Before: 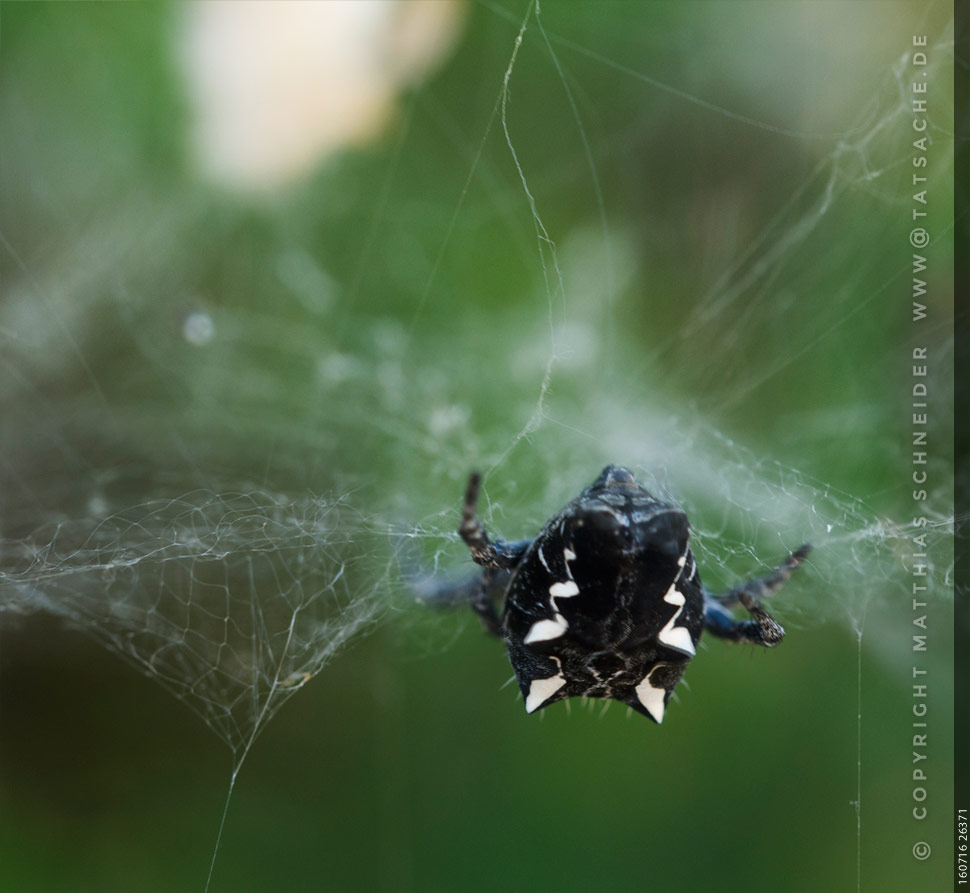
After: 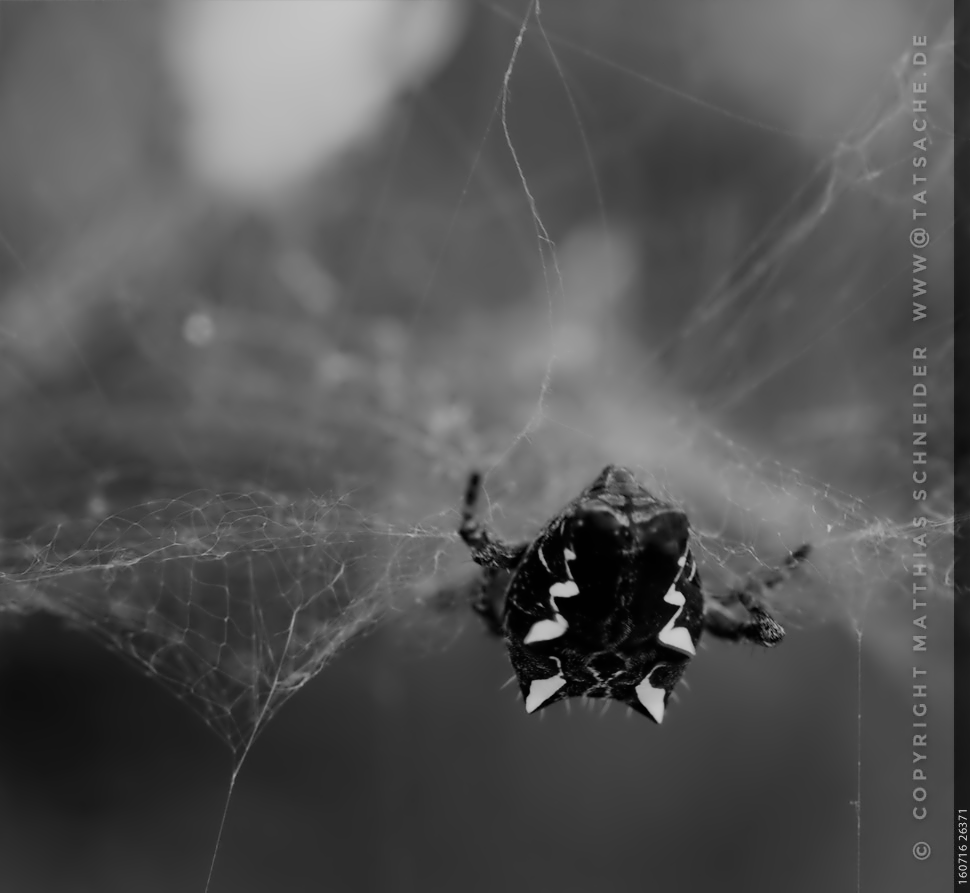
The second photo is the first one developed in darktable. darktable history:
haze removal: adaptive false
color correction: highlights a* -10.69, highlights b* -19.19
contrast equalizer: octaves 7, y [[0.5 ×6], [0.5 ×6], [0.5 ×6], [0, 0.033, 0.067, 0.1, 0.133, 0.167], [0, 0.05, 0.1, 0.15, 0.2, 0.25]]
monochrome: a -71.75, b 75.82
color zones: curves: ch0 [(0, 0.48) (0.209, 0.398) (0.305, 0.332) (0.429, 0.493) (0.571, 0.5) (0.714, 0.5) (0.857, 0.5) (1, 0.48)]; ch1 [(0, 0.633) (0.143, 0.586) (0.286, 0.489) (0.429, 0.448) (0.571, 0.31) (0.714, 0.335) (0.857, 0.492) (1, 0.633)]; ch2 [(0, 0.448) (0.143, 0.498) (0.286, 0.5) (0.429, 0.5) (0.571, 0.5) (0.714, 0.5) (0.857, 0.5) (1, 0.448)]
filmic rgb: hardness 4.17
